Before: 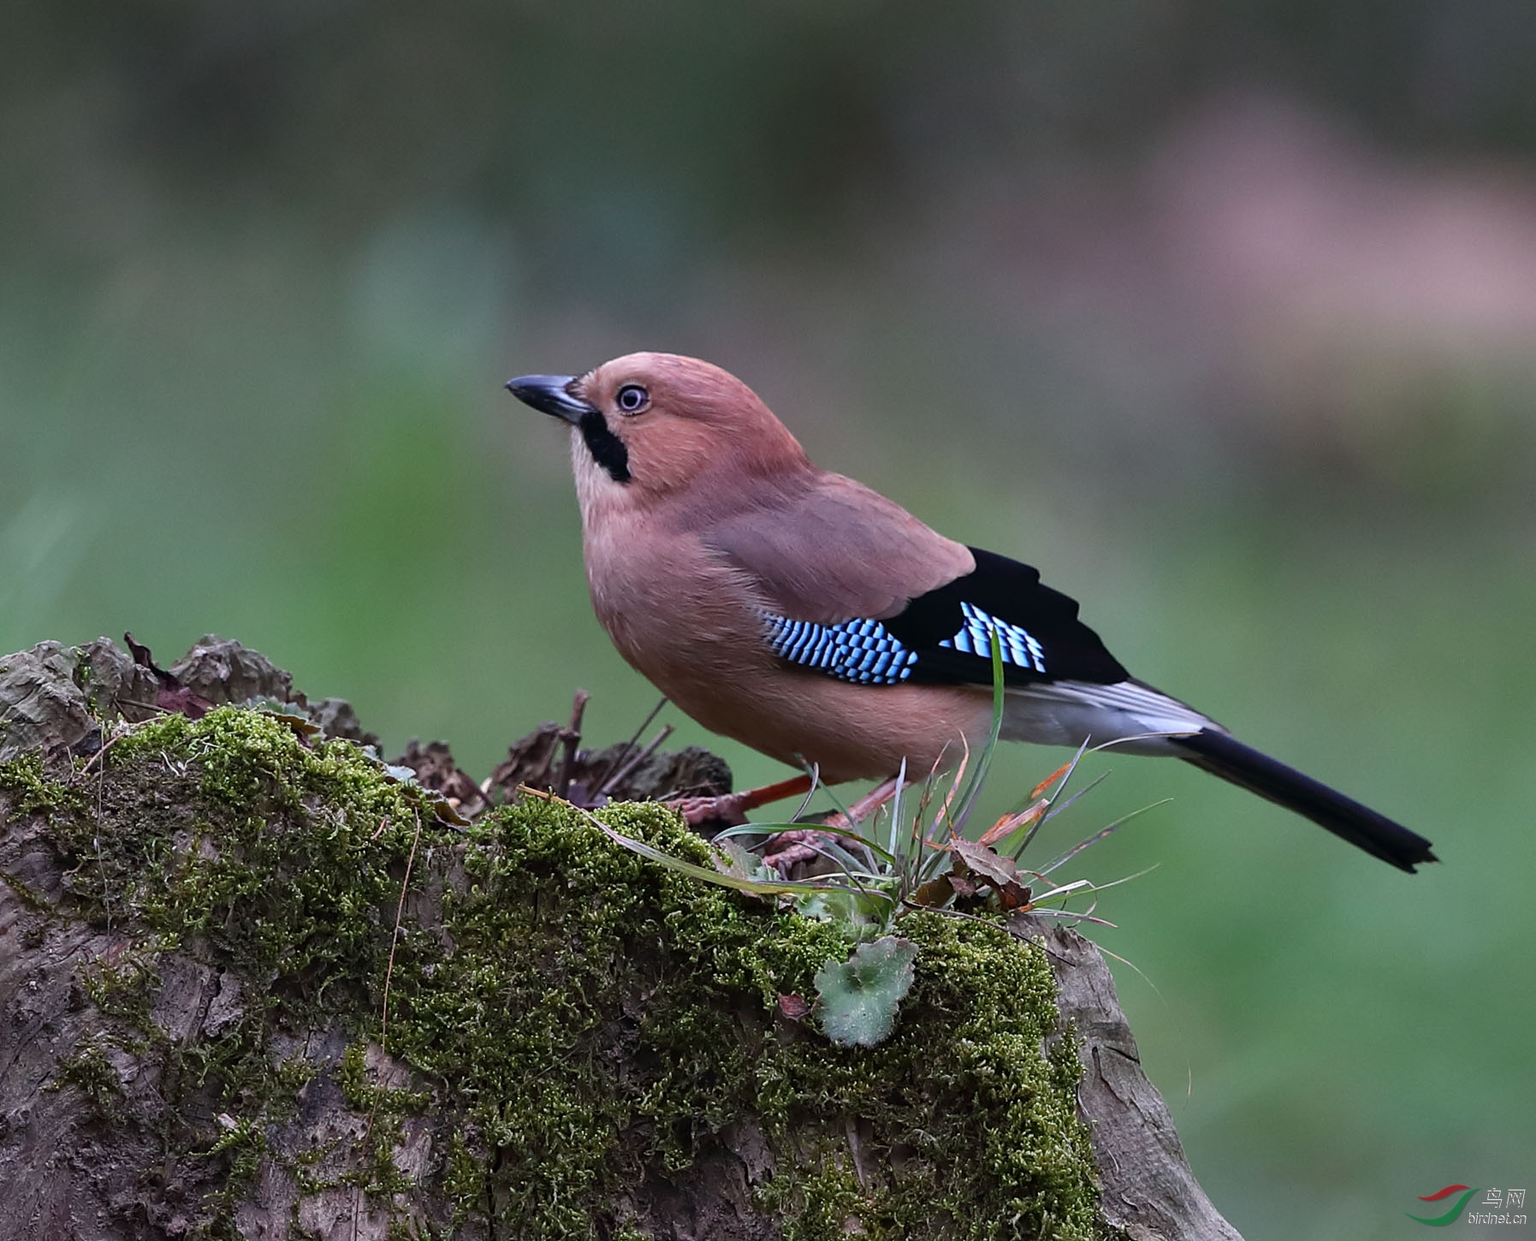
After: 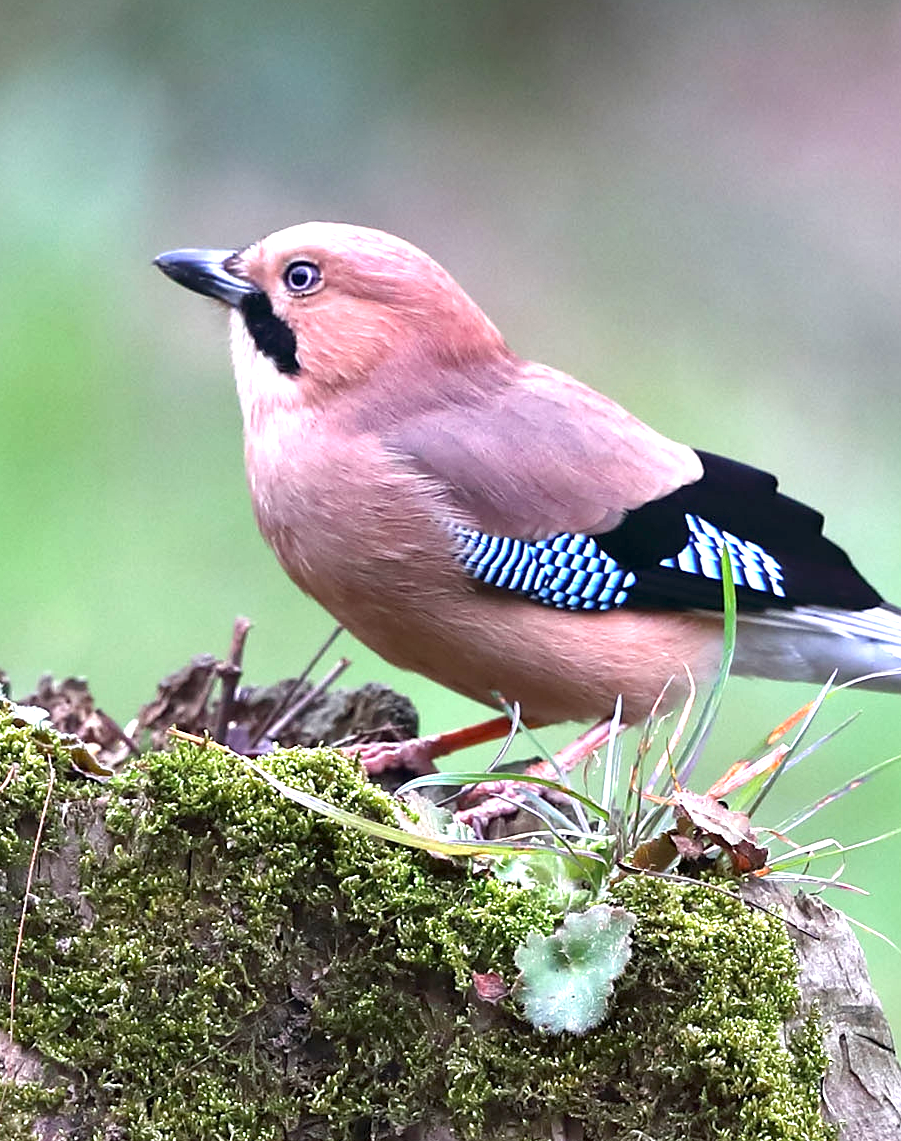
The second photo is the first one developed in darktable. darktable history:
crop and rotate: angle 0.013°, left 24.344%, top 13.054%, right 25.409%, bottom 8.222%
exposure: black level correction 0.001, exposure 1.72 EV, compensate highlight preservation false
